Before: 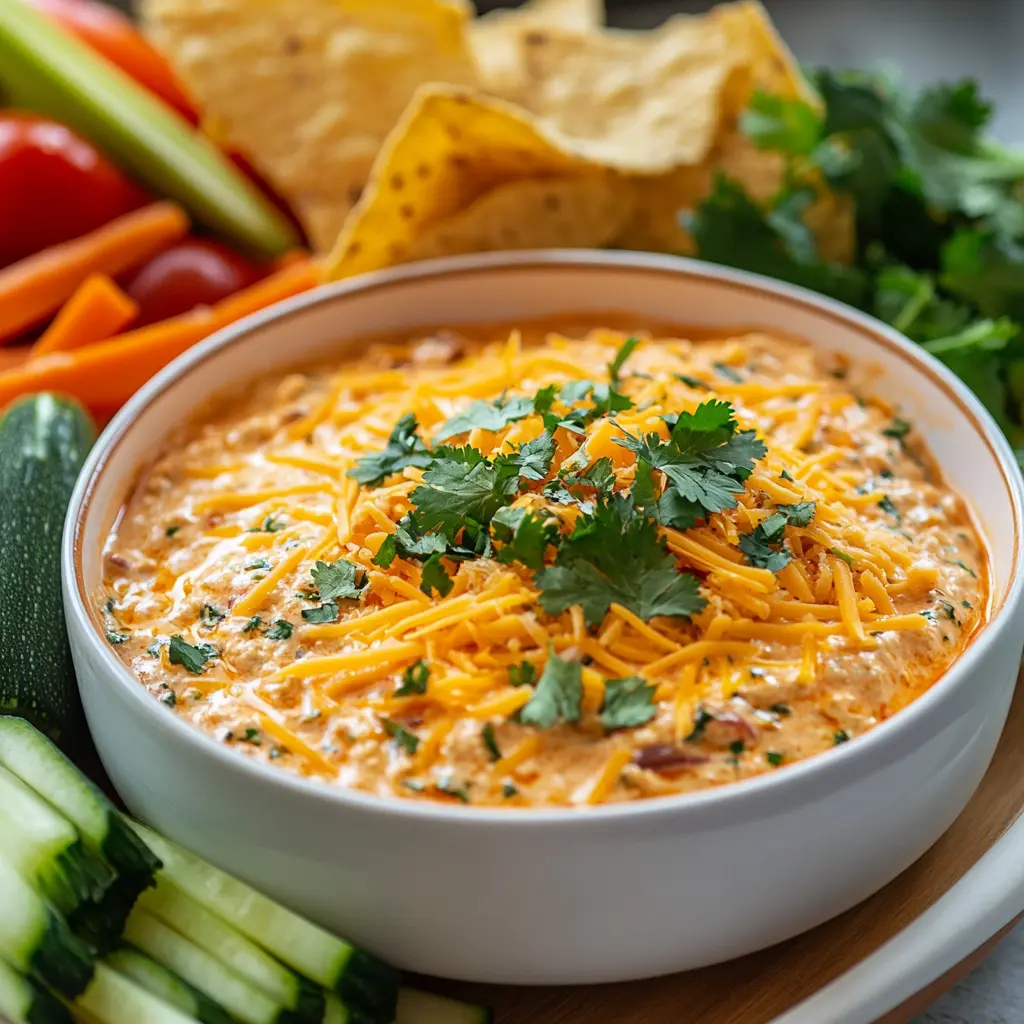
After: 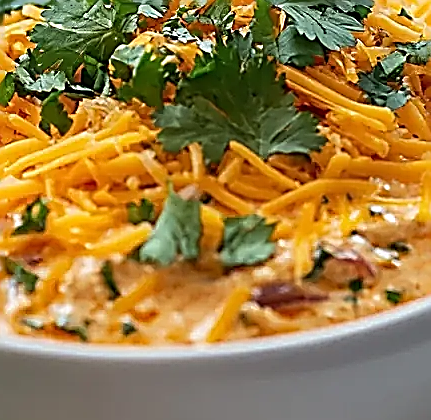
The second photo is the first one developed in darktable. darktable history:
sharpen: amount 2
crop: left 37.221%, top 45.169%, right 20.63%, bottom 13.777%
